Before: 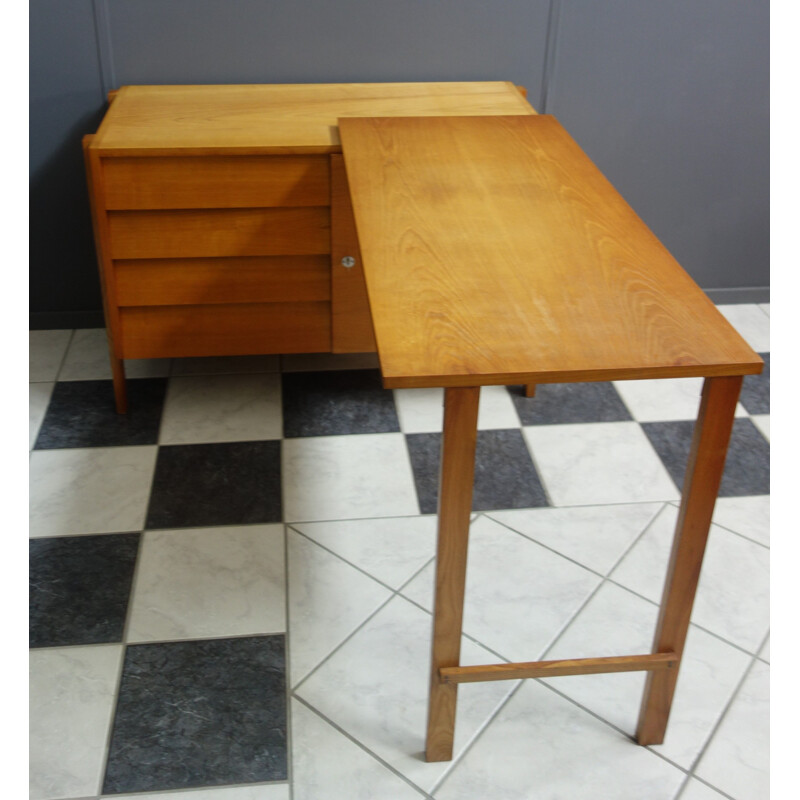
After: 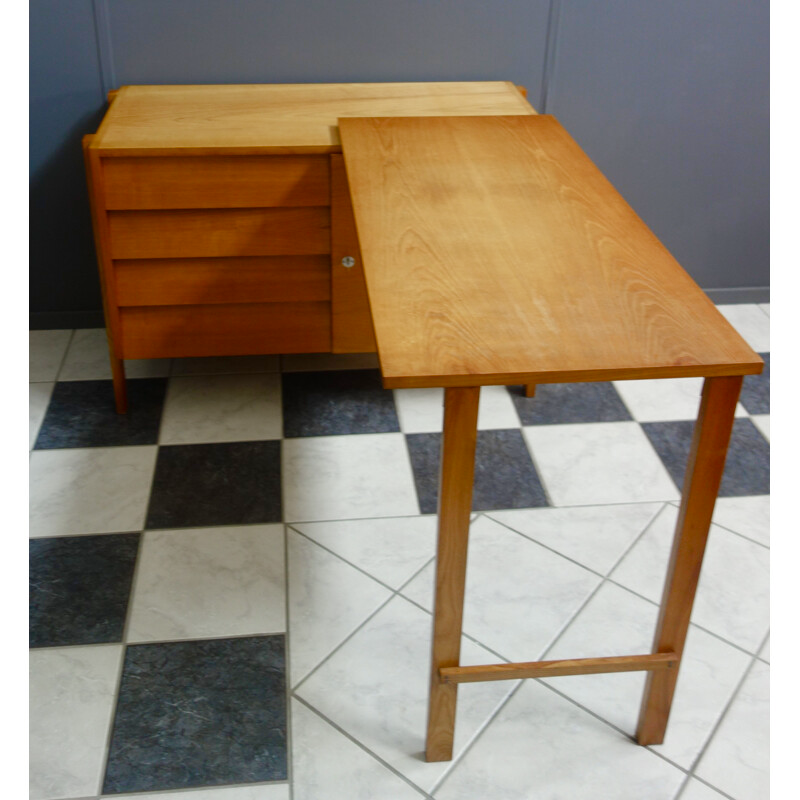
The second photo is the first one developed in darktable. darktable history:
color zones: curves: ch1 [(0.25, 0.5) (0.747, 0.71)]
color balance rgb: perceptual saturation grading › global saturation 20%, perceptual saturation grading › highlights -50%, perceptual saturation grading › shadows 30%
